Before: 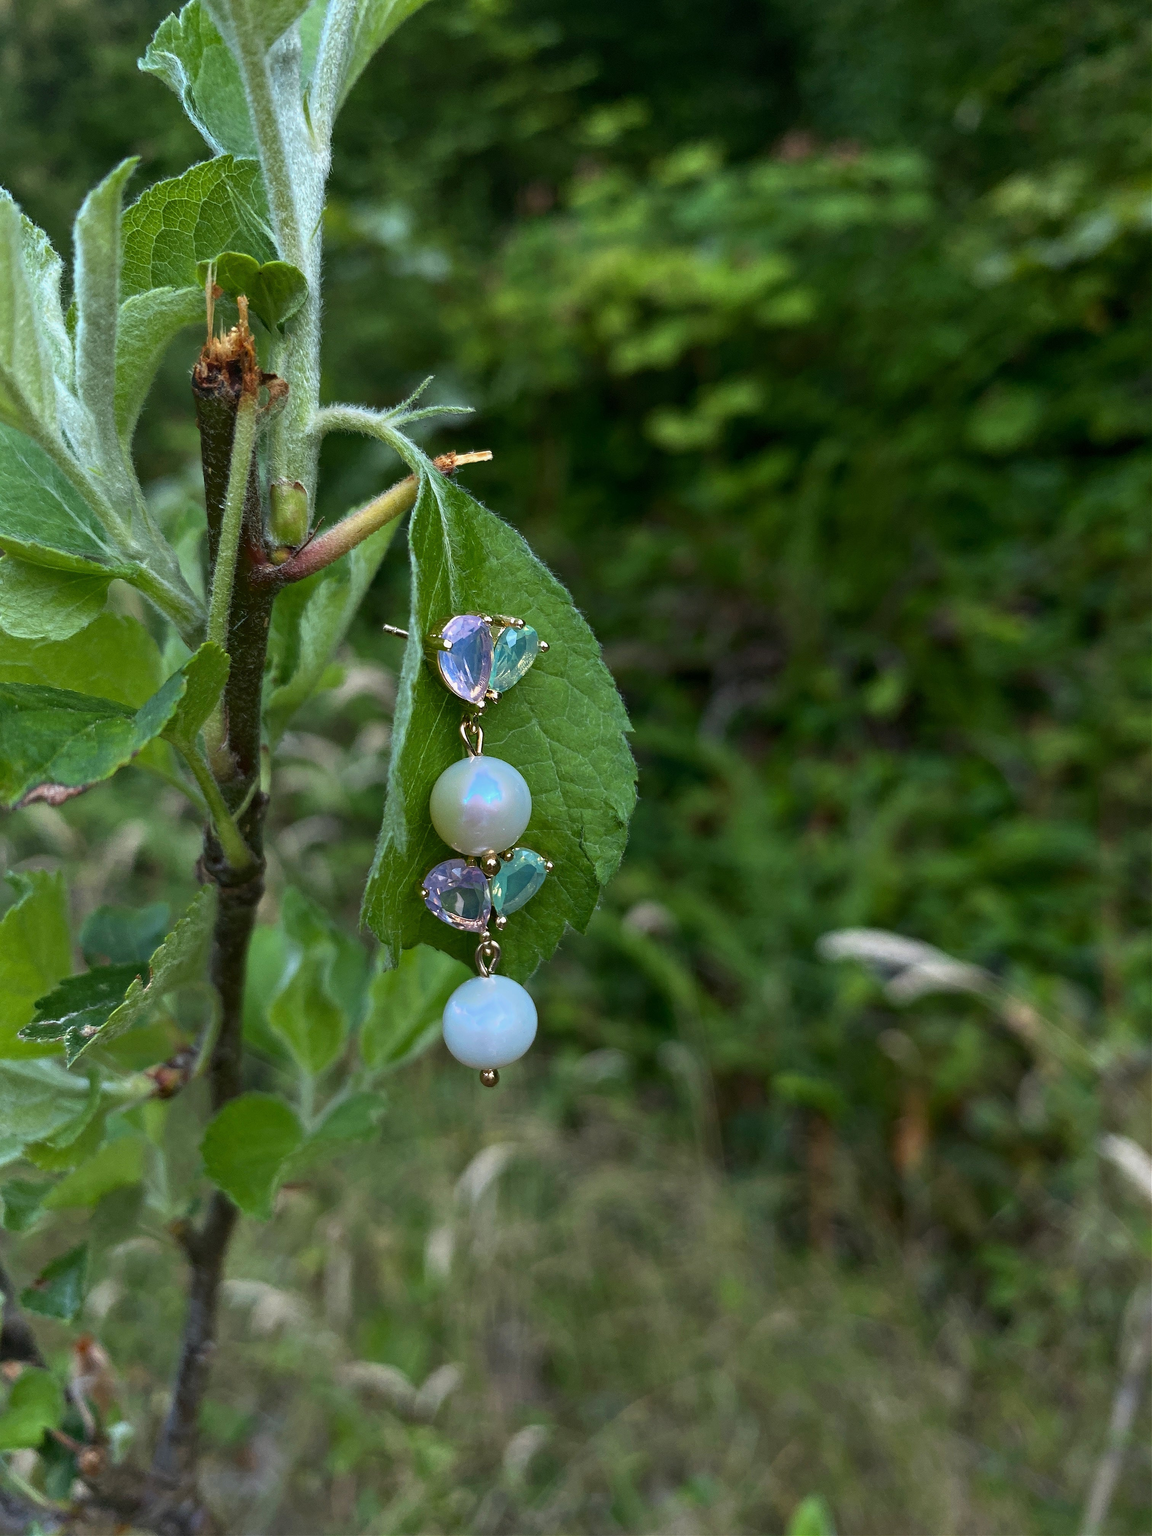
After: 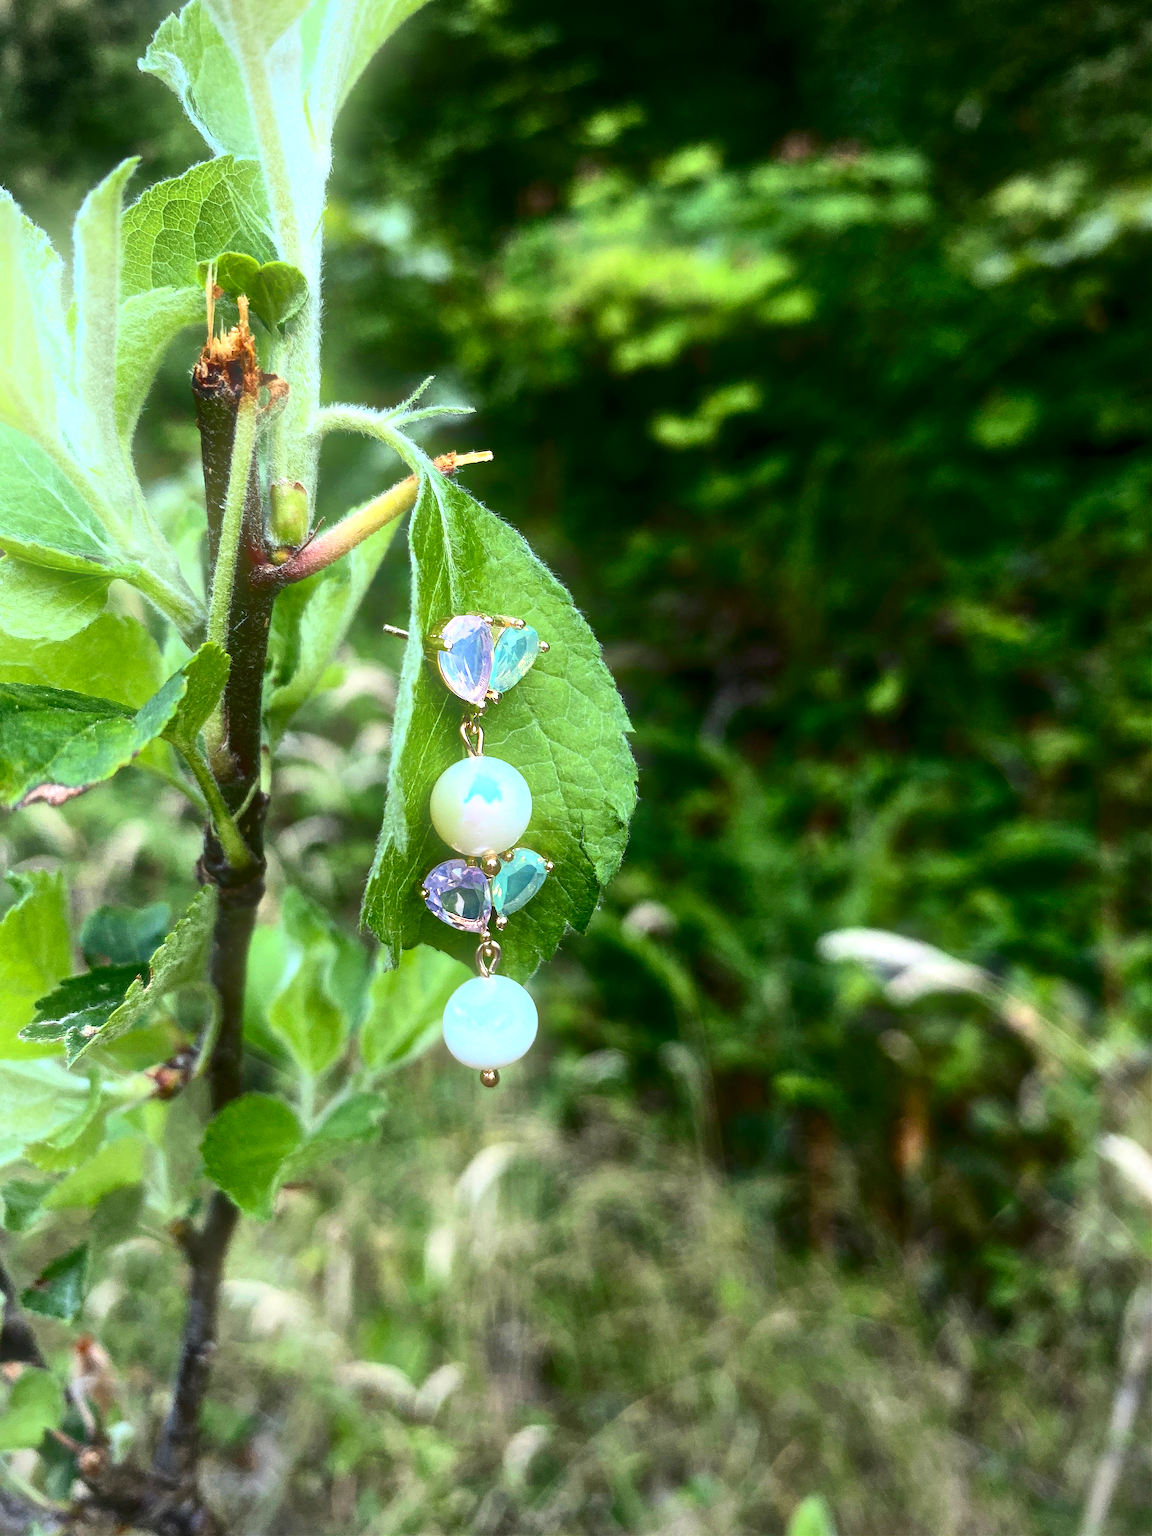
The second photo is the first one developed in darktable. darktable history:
exposure: exposure 0.95 EV, compensate highlight preservation false
vignetting: fall-off radius 93.87%
bloom: threshold 82.5%, strength 16.25%
rotate and perspective: crop left 0, crop top 0
contrast brightness saturation: contrast 0.32, brightness -0.08, saturation 0.17
